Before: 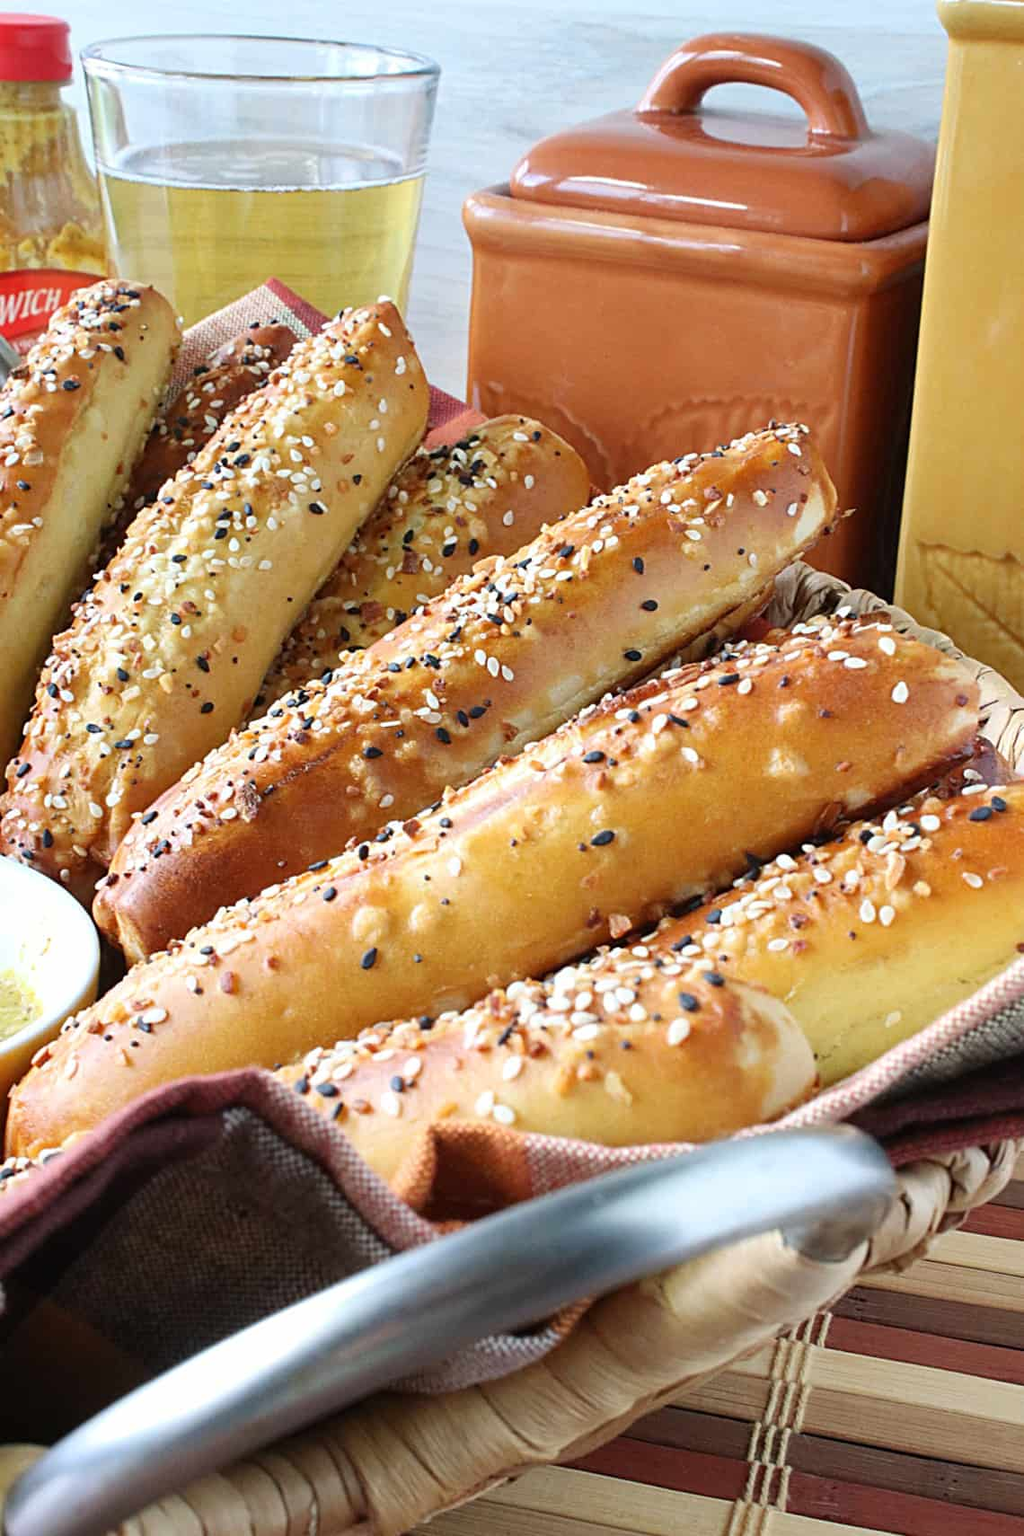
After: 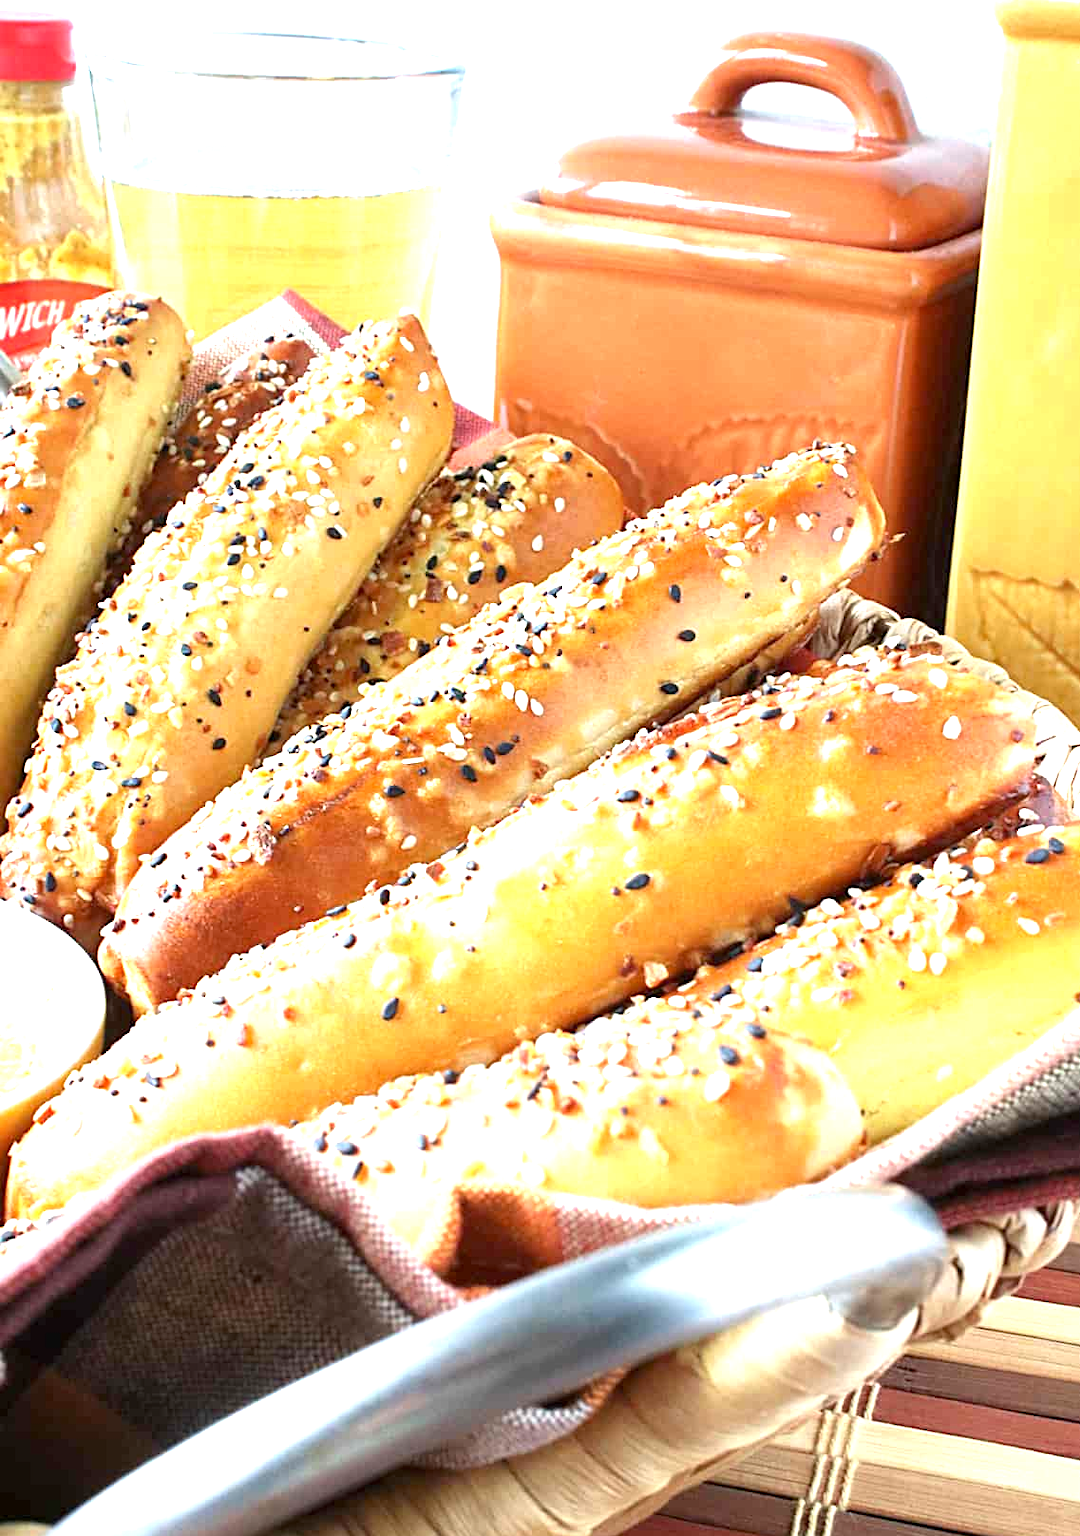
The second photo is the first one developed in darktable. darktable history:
exposure: black level correction 0.001, exposure 1.316 EV, compensate highlight preservation false
crop: top 0.309%, right 0.257%, bottom 5.104%
